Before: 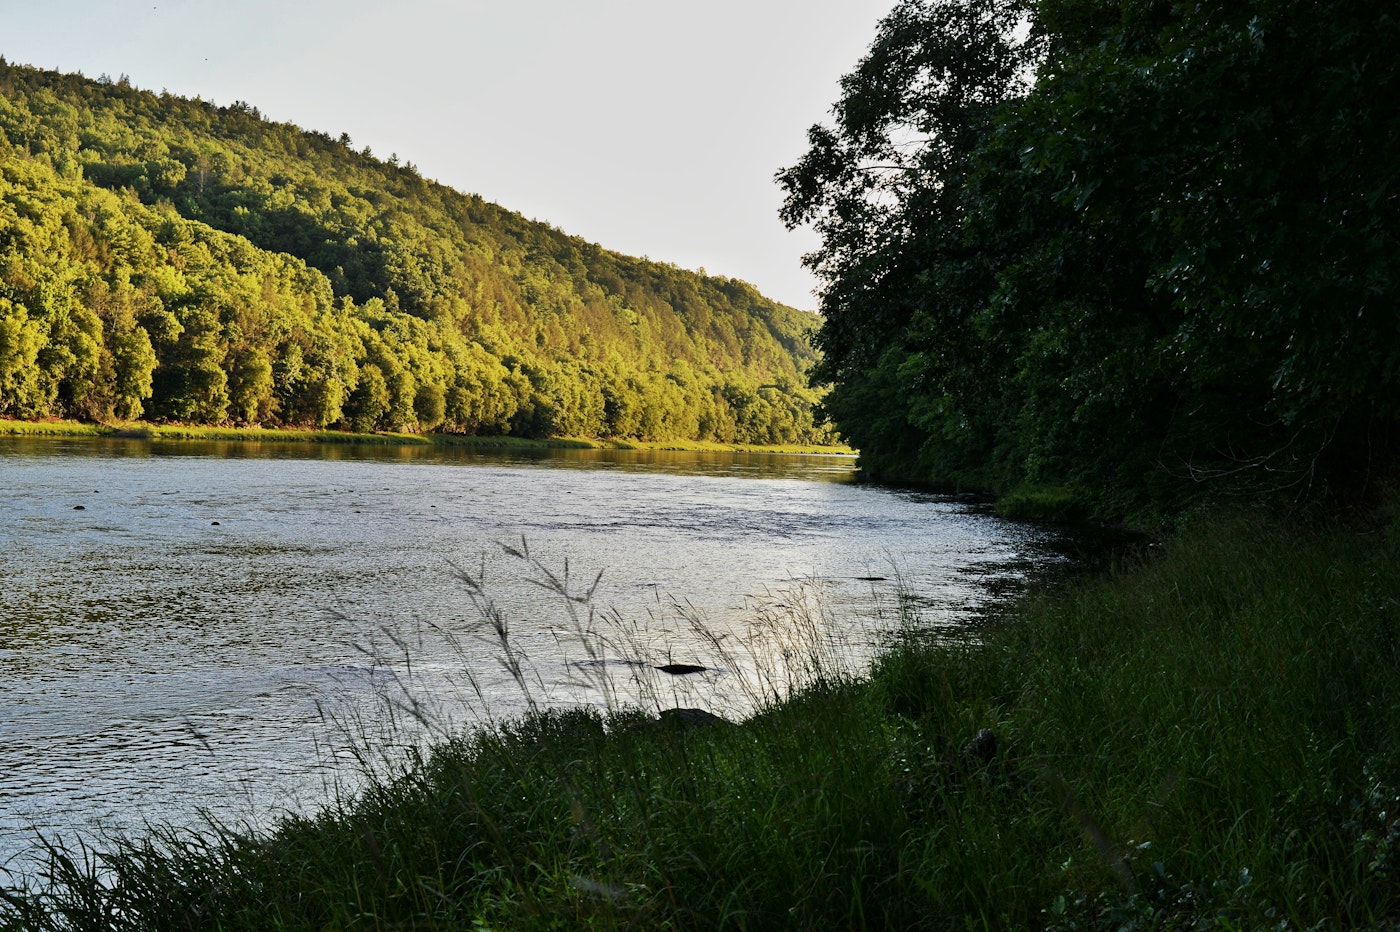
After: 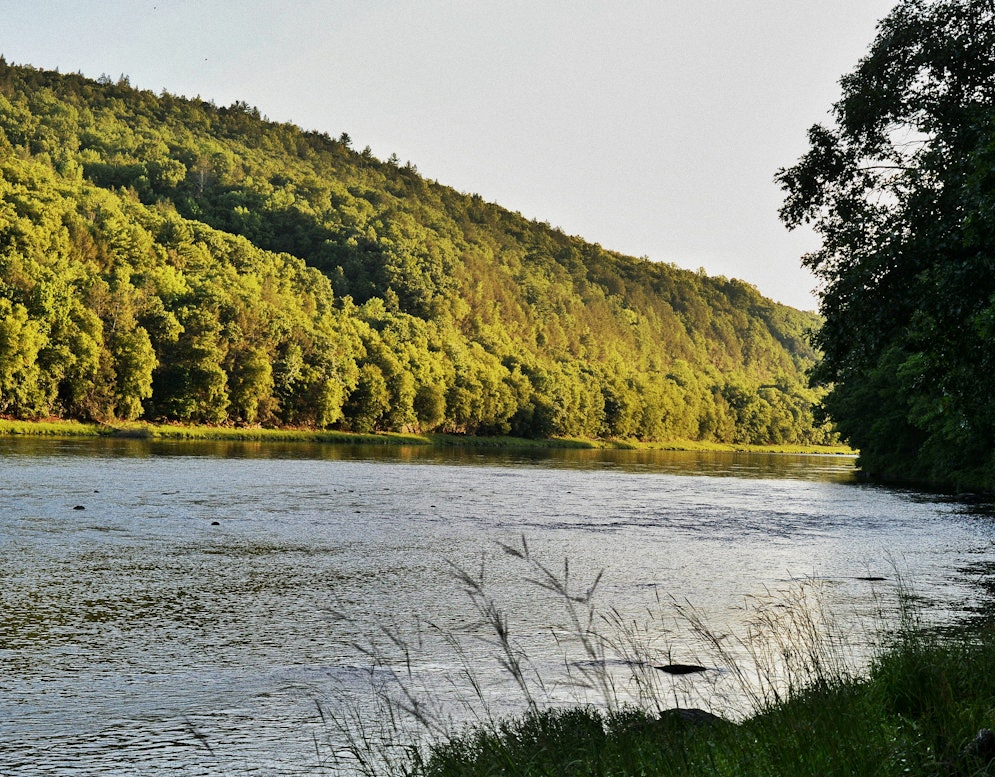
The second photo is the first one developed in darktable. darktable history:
grain: coarseness 0.09 ISO
crop: right 28.885%, bottom 16.626%
